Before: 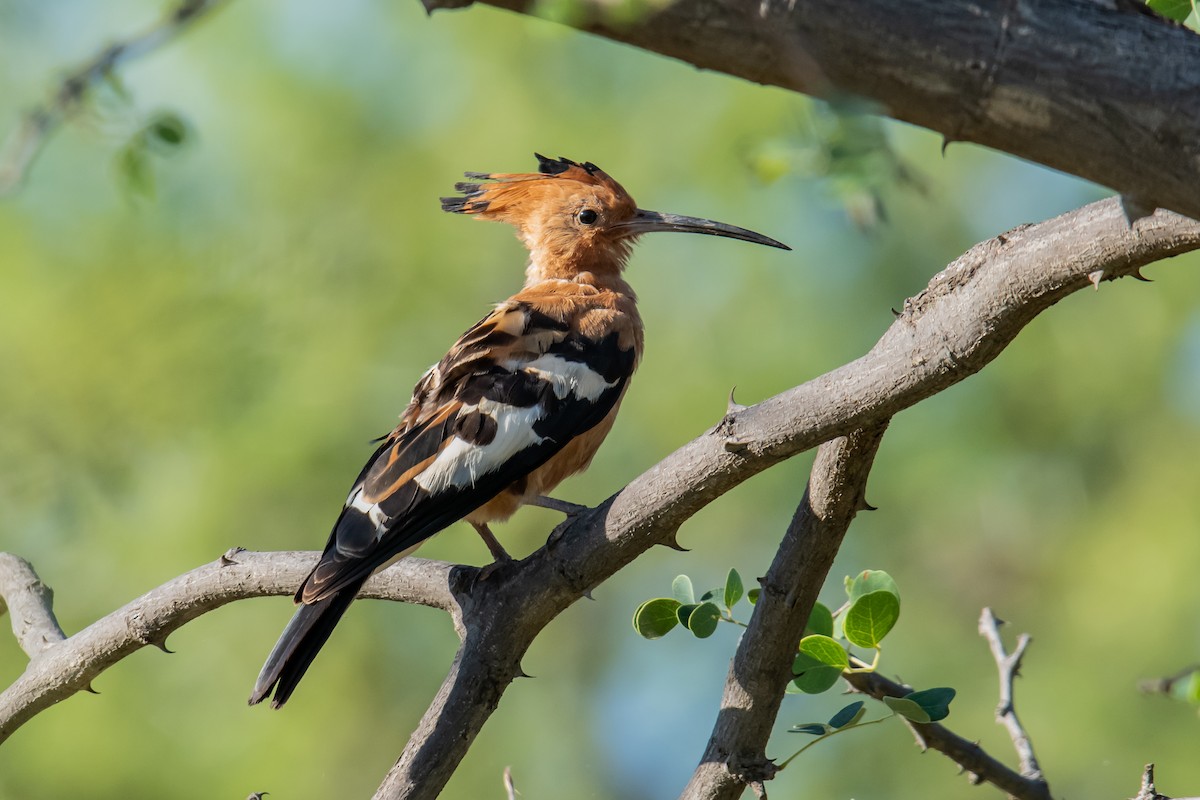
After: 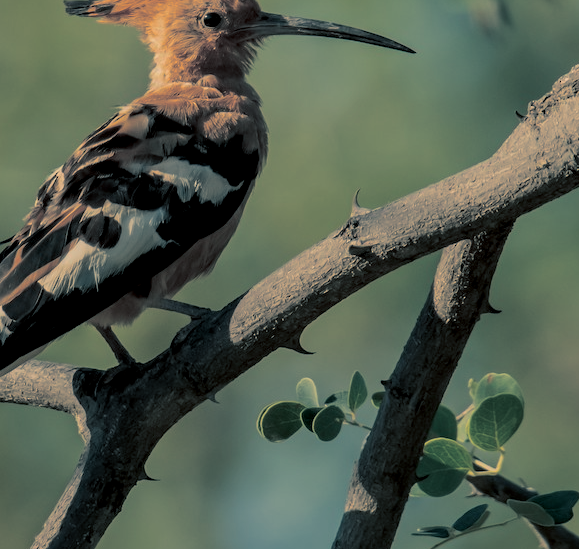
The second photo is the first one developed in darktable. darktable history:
white balance: red 1.123, blue 0.83
crop: left 31.379%, top 24.658%, right 20.326%, bottom 6.628%
exposure: black level correction 0.009, exposure -0.637 EV, compensate highlight preservation false
split-toning: shadows › hue 205.2°, shadows › saturation 0.43, highlights › hue 54°, highlights › saturation 0.54
